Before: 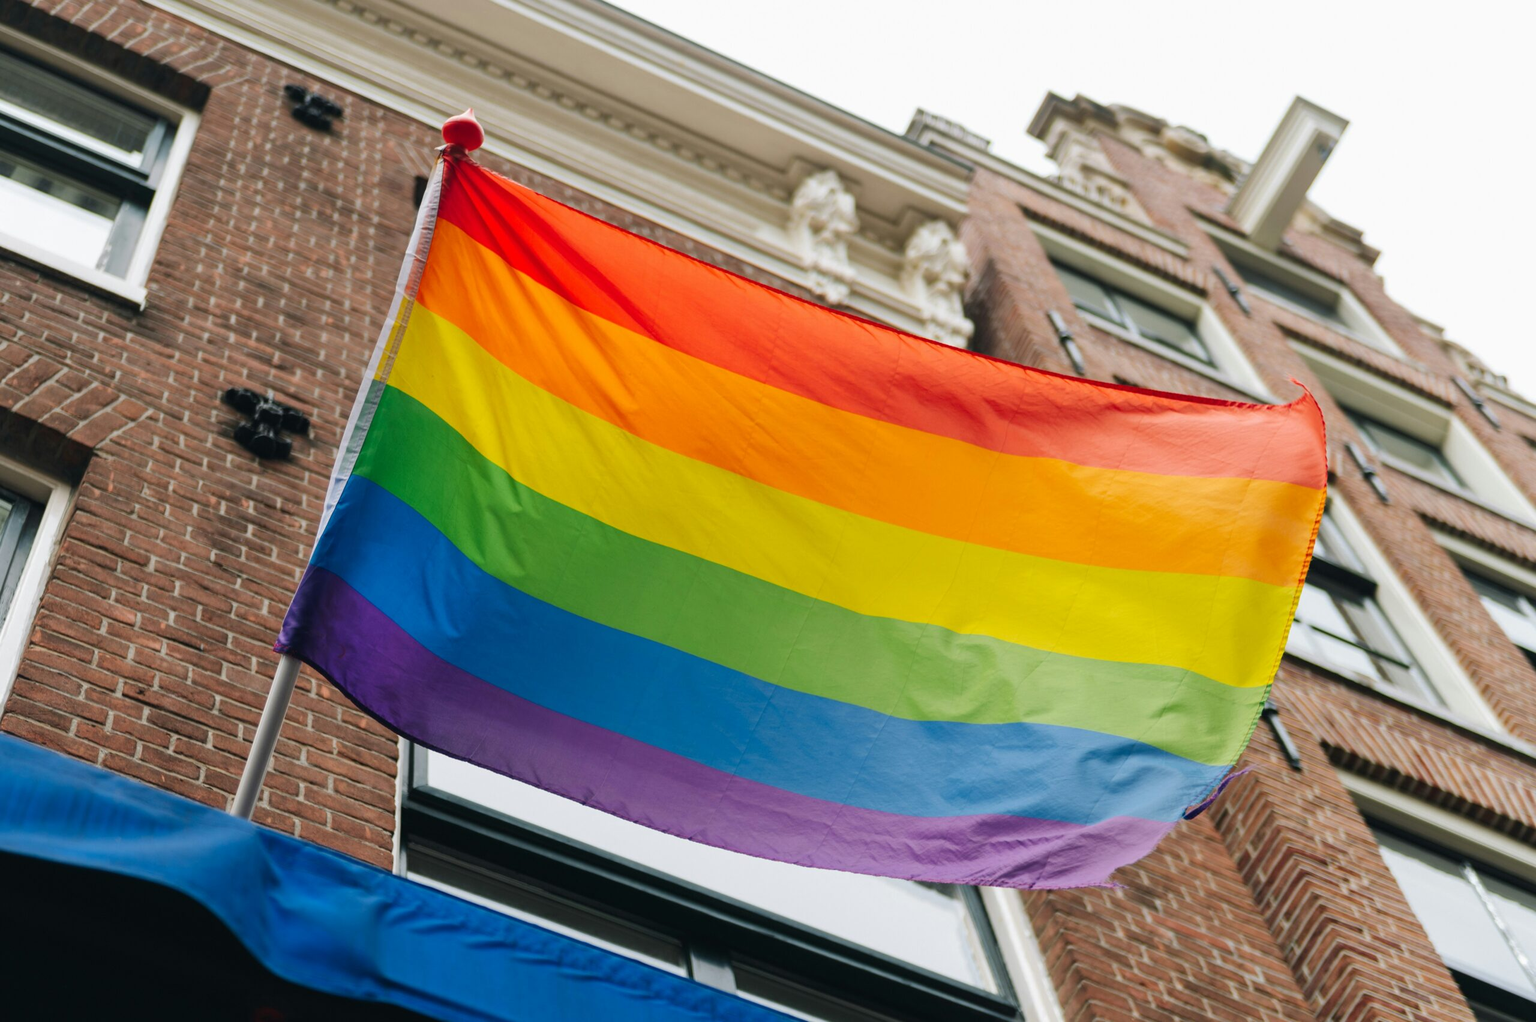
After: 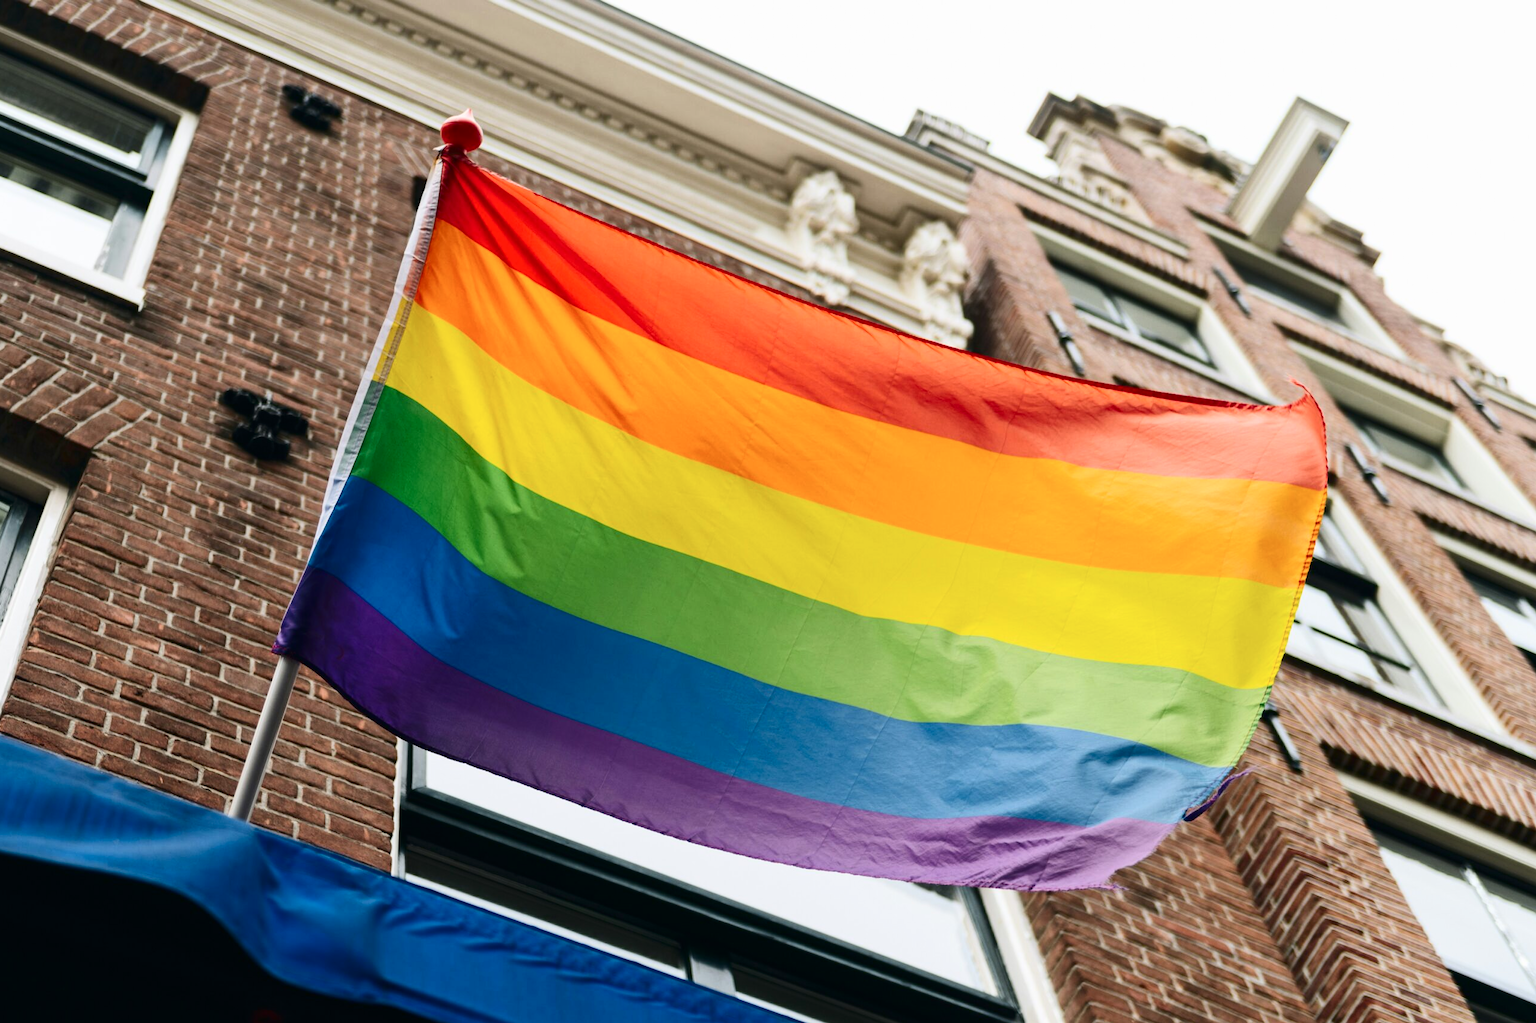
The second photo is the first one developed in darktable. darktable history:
contrast brightness saturation: contrast 0.279
crop: left 0.171%
